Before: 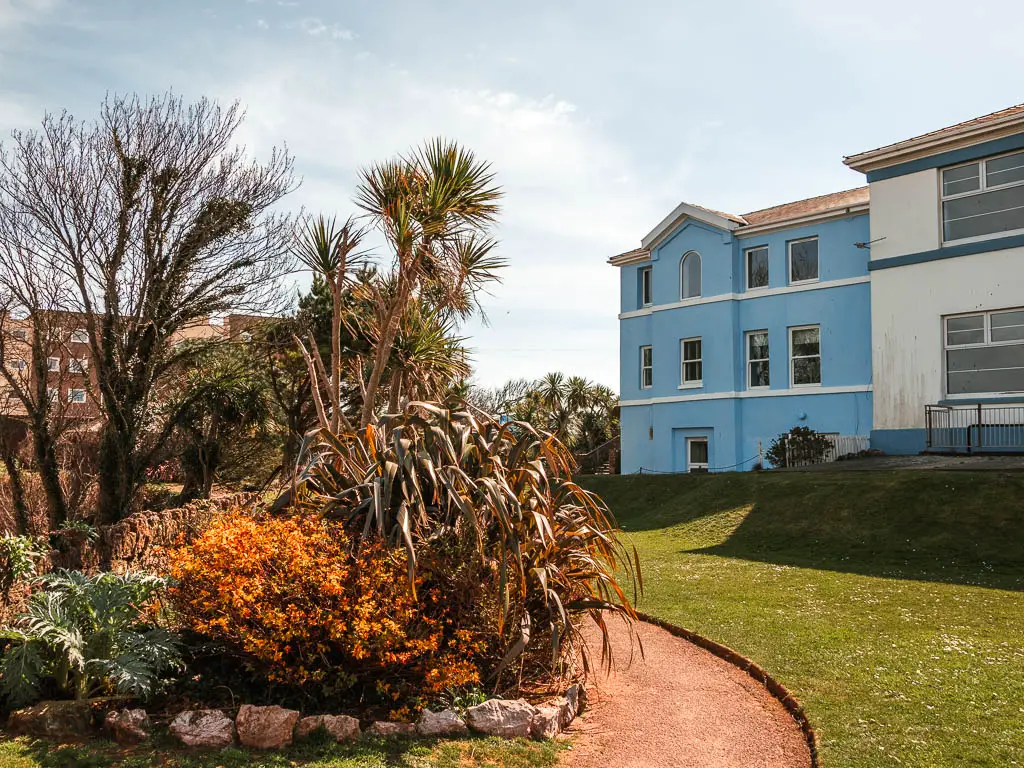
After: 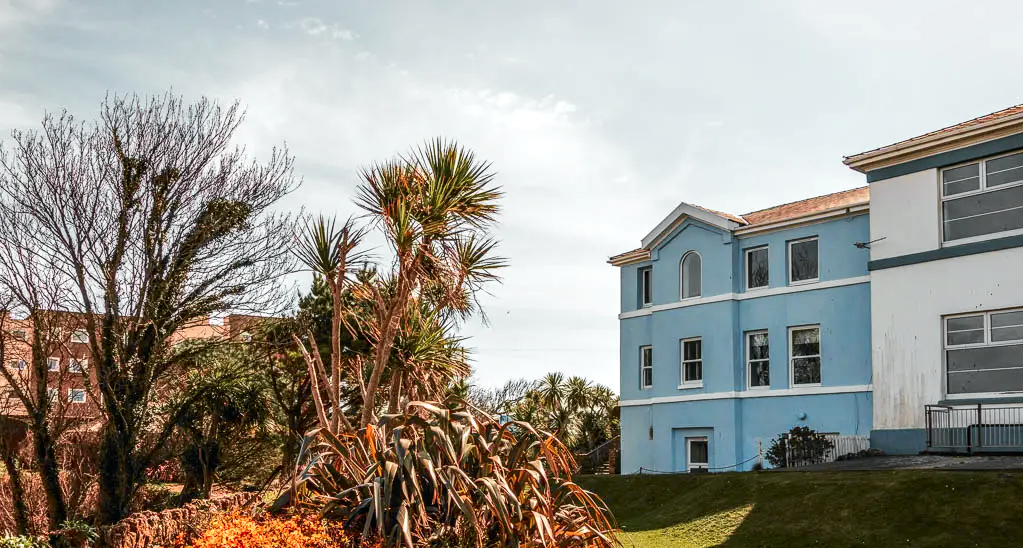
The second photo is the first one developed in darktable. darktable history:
crop: right 0.001%, bottom 28.576%
exposure: compensate highlight preservation false
tone curve: curves: ch0 [(0, 0.015) (0.037, 0.032) (0.131, 0.113) (0.275, 0.26) (0.497, 0.531) (0.617, 0.663) (0.704, 0.748) (0.813, 0.842) (0.911, 0.931) (0.997, 1)]; ch1 [(0, 0) (0.301, 0.3) (0.444, 0.438) (0.493, 0.494) (0.501, 0.499) (0.534, 0.543) (0.582, 0.605) (0.658, 0.687) (0.746, 0.79) (1, 1)]; ch2 [(0, 0) (0.246, 0.234) (0.36, 0.356) (0.415, 0.426) (0.476, 0.492) (0.502, 0.499) (0.525, 0.513) (0.533, 0.534) (0.586, 0.598) (0.634, 0.643) (0.706, 0.717) (0.853, 0.83) (1, 0.951)], color space Lab, independent channels, preserve colors none
local contrast: on, module defaults
